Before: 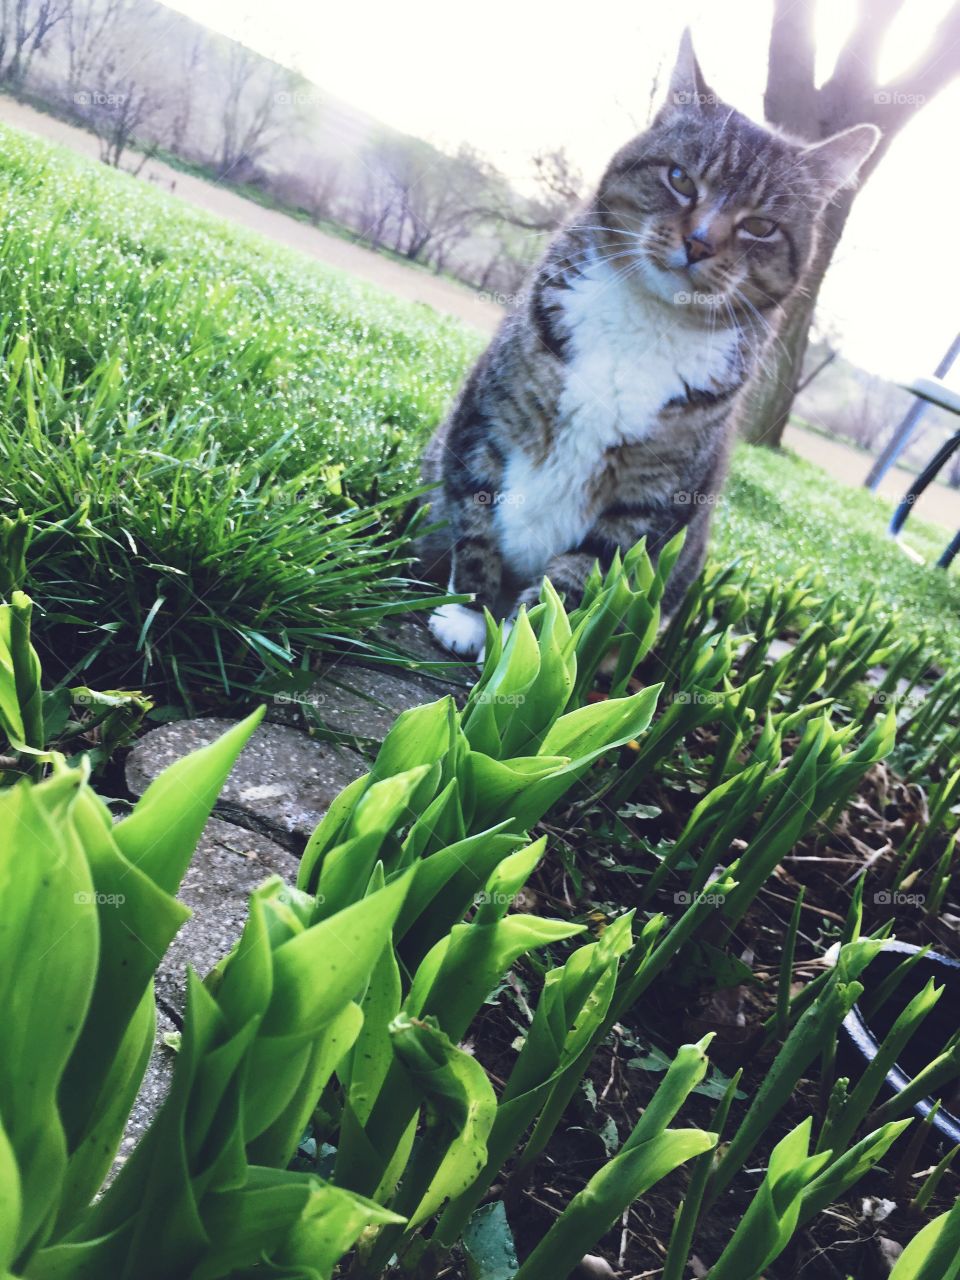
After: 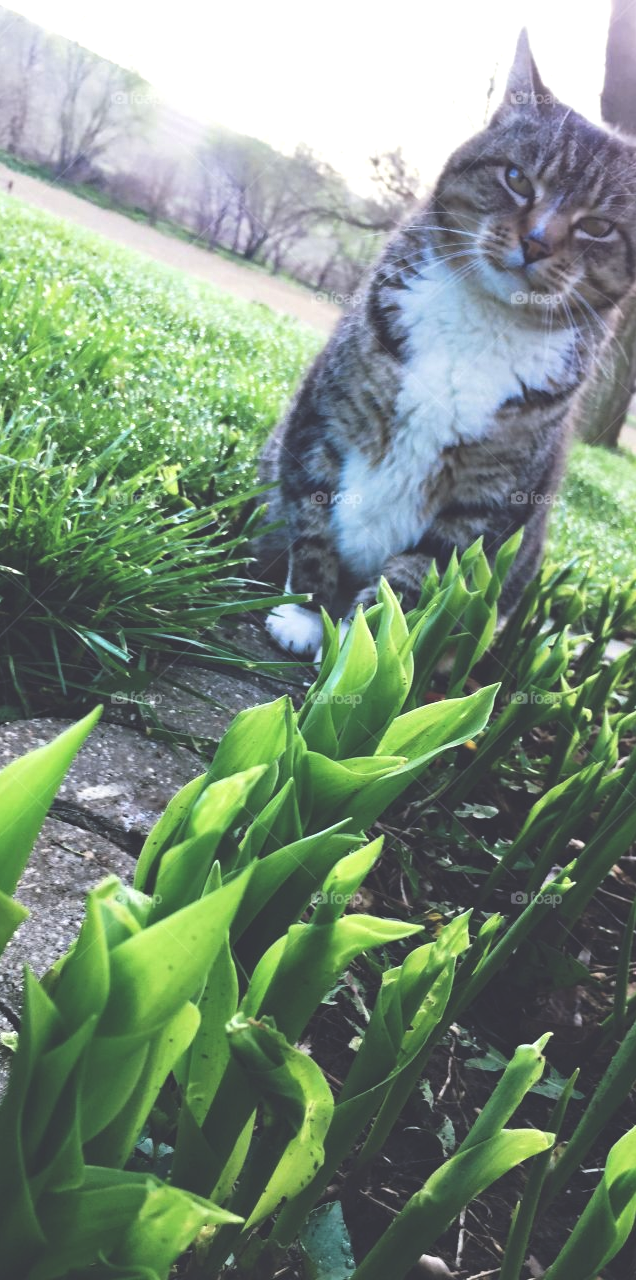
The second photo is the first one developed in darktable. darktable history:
exposure: black level correction -0.04, exposure 0.064 EV, compensate exposure bias true, compensate highlight preservation false
levels: levels [0.031, 0.5, 0.969]
crop: left 17.034%, right 16.695%
contrast brightness saturation: contrast 0.026, brightness -0.03
haze removal: compatibility mode true, adaptive false
